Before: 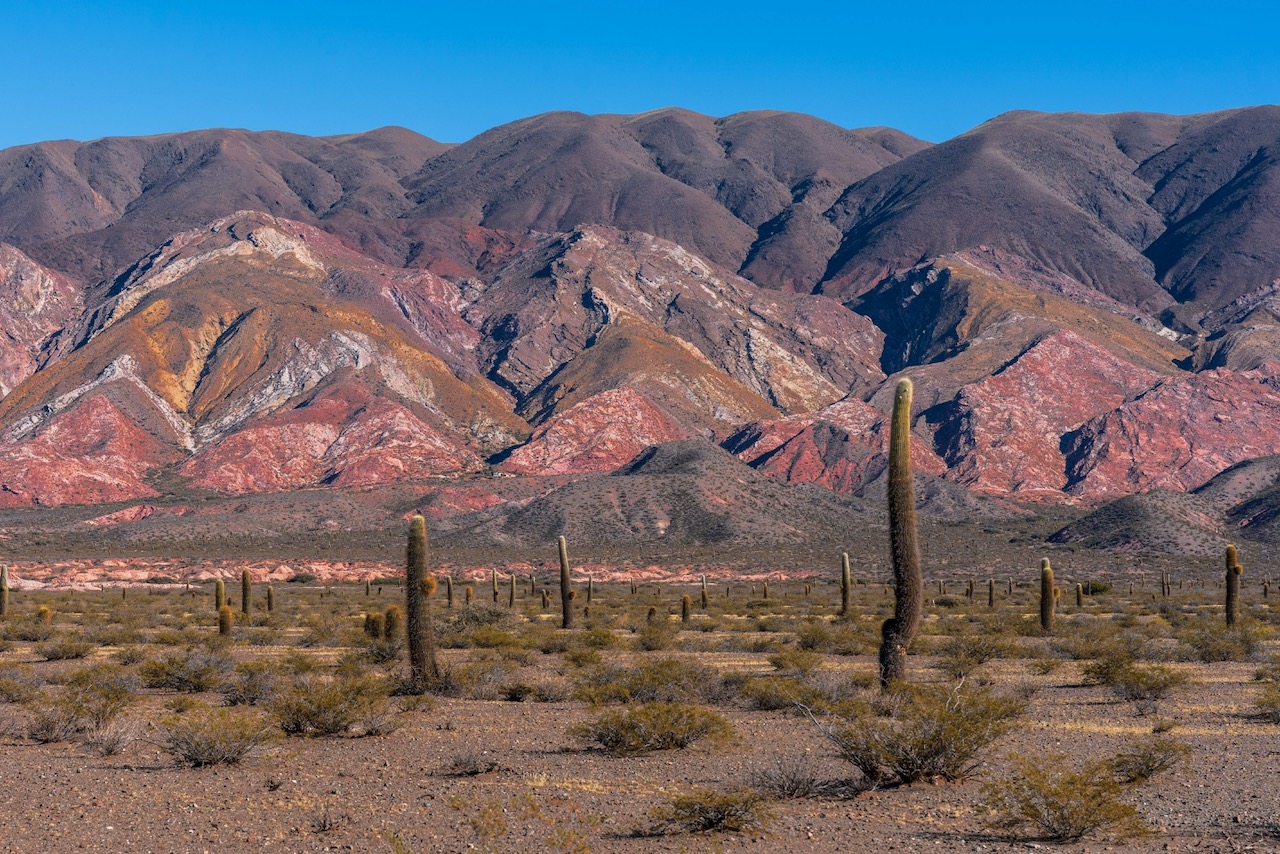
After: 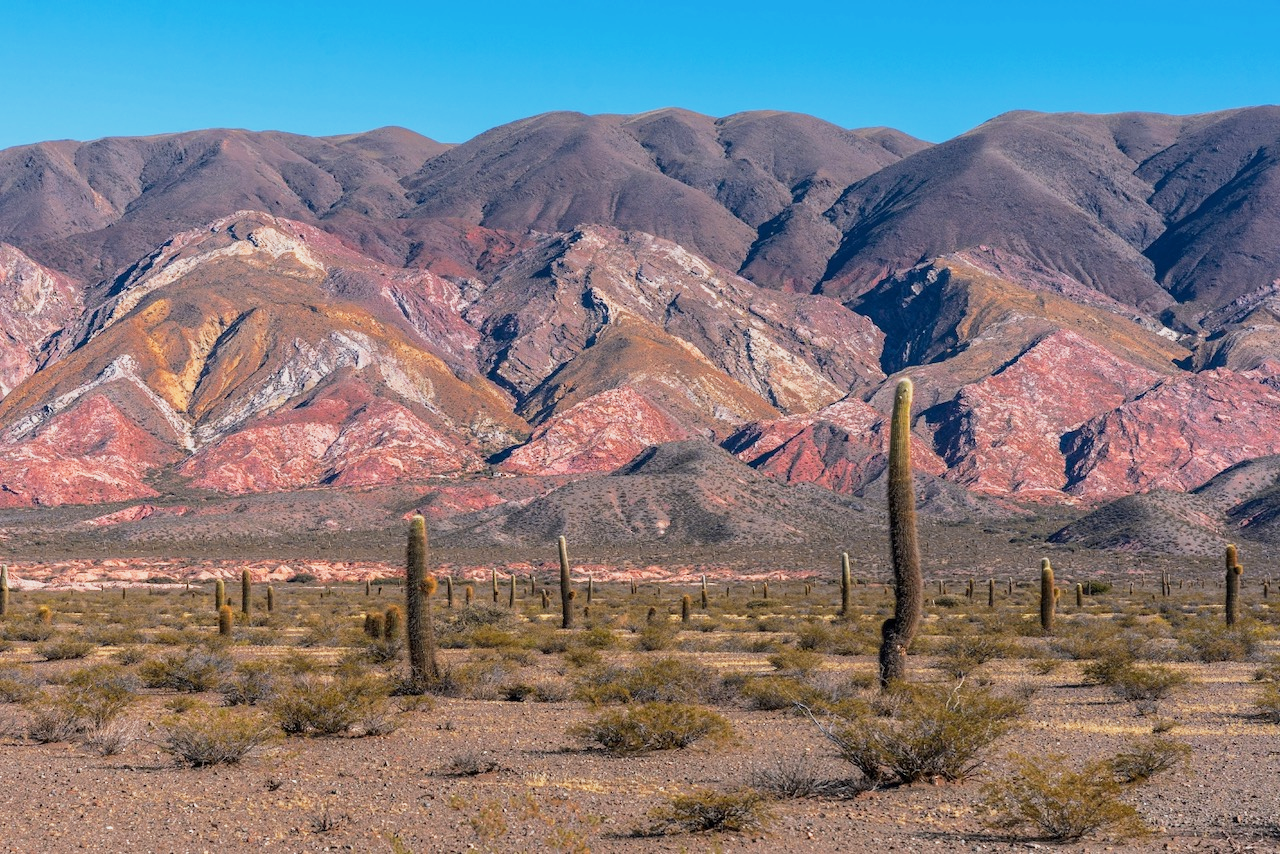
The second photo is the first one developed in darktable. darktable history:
bloom: size 13.65%, threshold 98.39%, strength 4.82%
base curve: curves: ch0 [(0, 0) (0.088, 0.125) (0.176, 0.251) (0.354, 0.501) (0.613, 0.749) (1, 0.877)], preserve colors none
